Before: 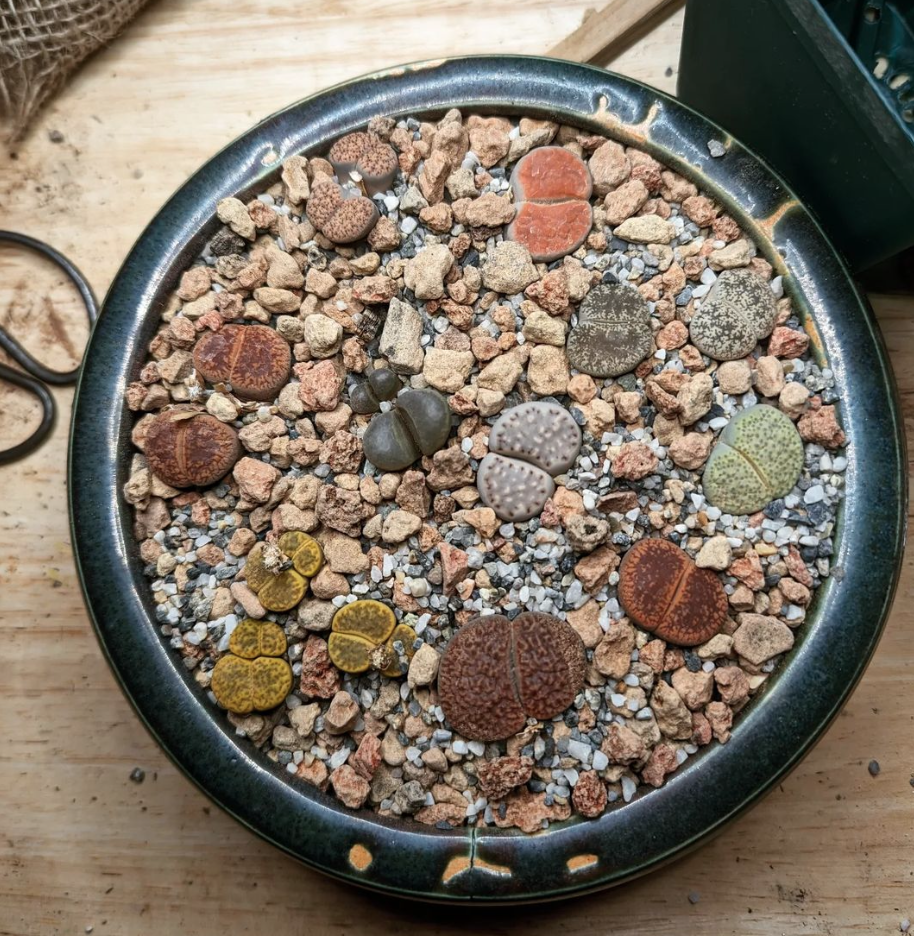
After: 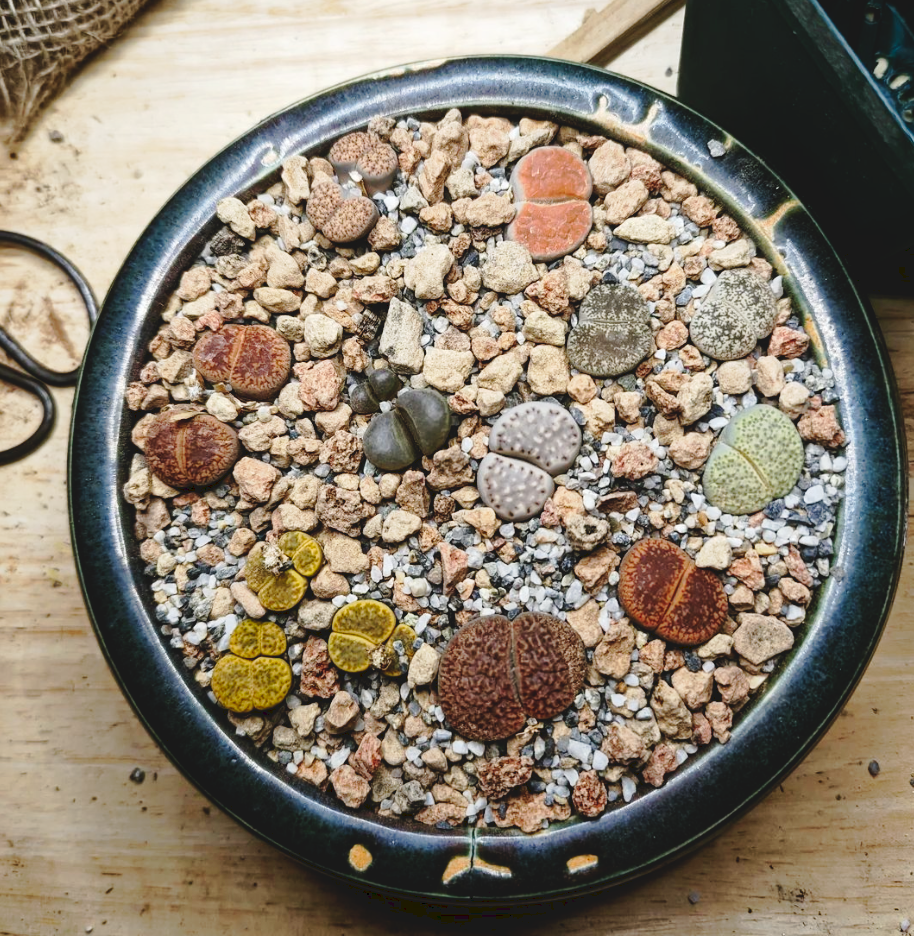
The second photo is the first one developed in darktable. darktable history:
tone curve: curves: ch0 [(0, 0) (0.003, 0.085) (0.011, 0.086) (0.025, 0.086) (0.044, 0.088) (0.069, 0.093) (0.1, 0.102) (0.136, 0.12) (0.177, 0.157) (0.224, 0.203) (0.277, 0.277) (0.335, 0.36) (0.399, 0.463) (0.468, 0.559) (0.543, 0.626) (0.623, 0.703) (0.709, 0.789) (0.801, 0.869) (0.898, 0.927) (1, 1)], preserve colors none
